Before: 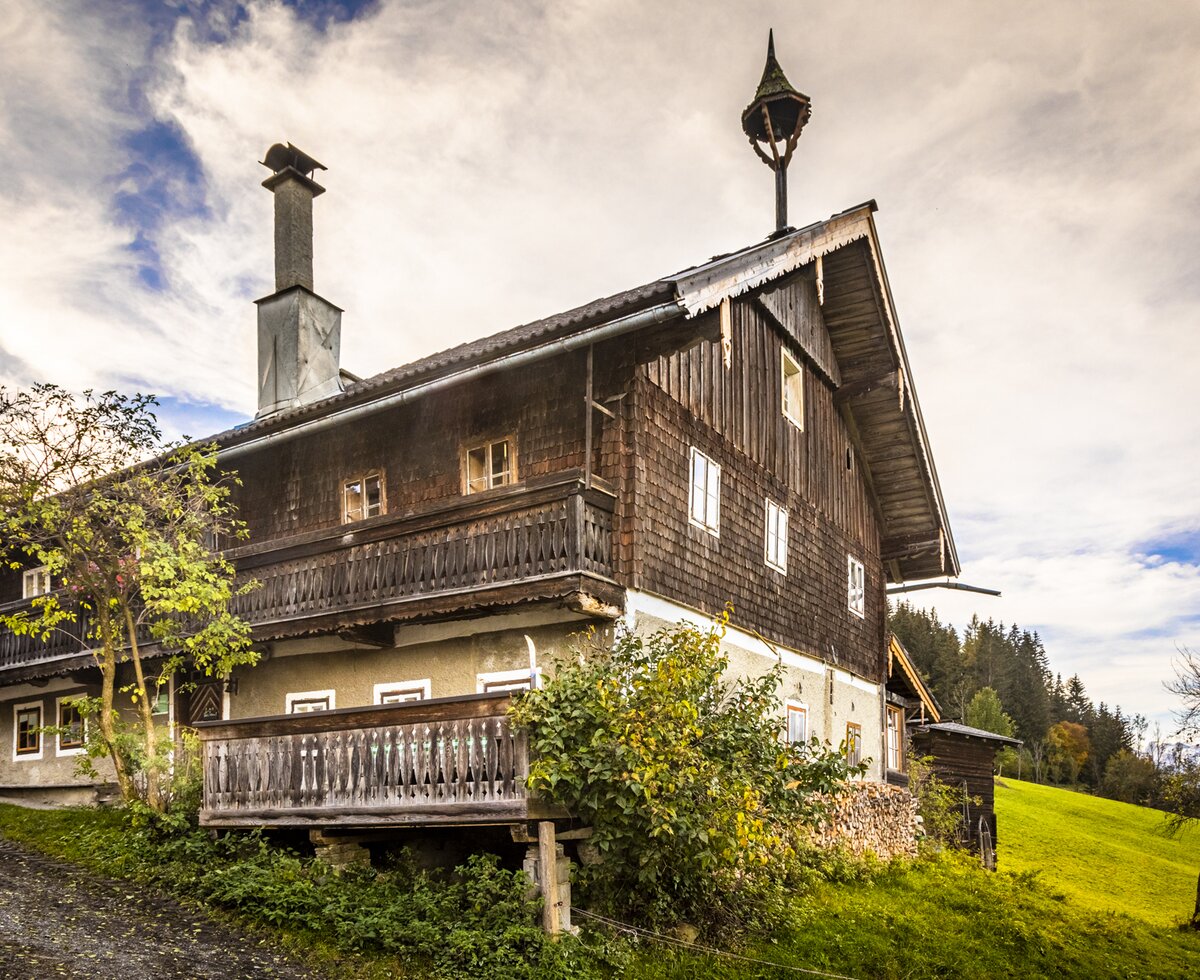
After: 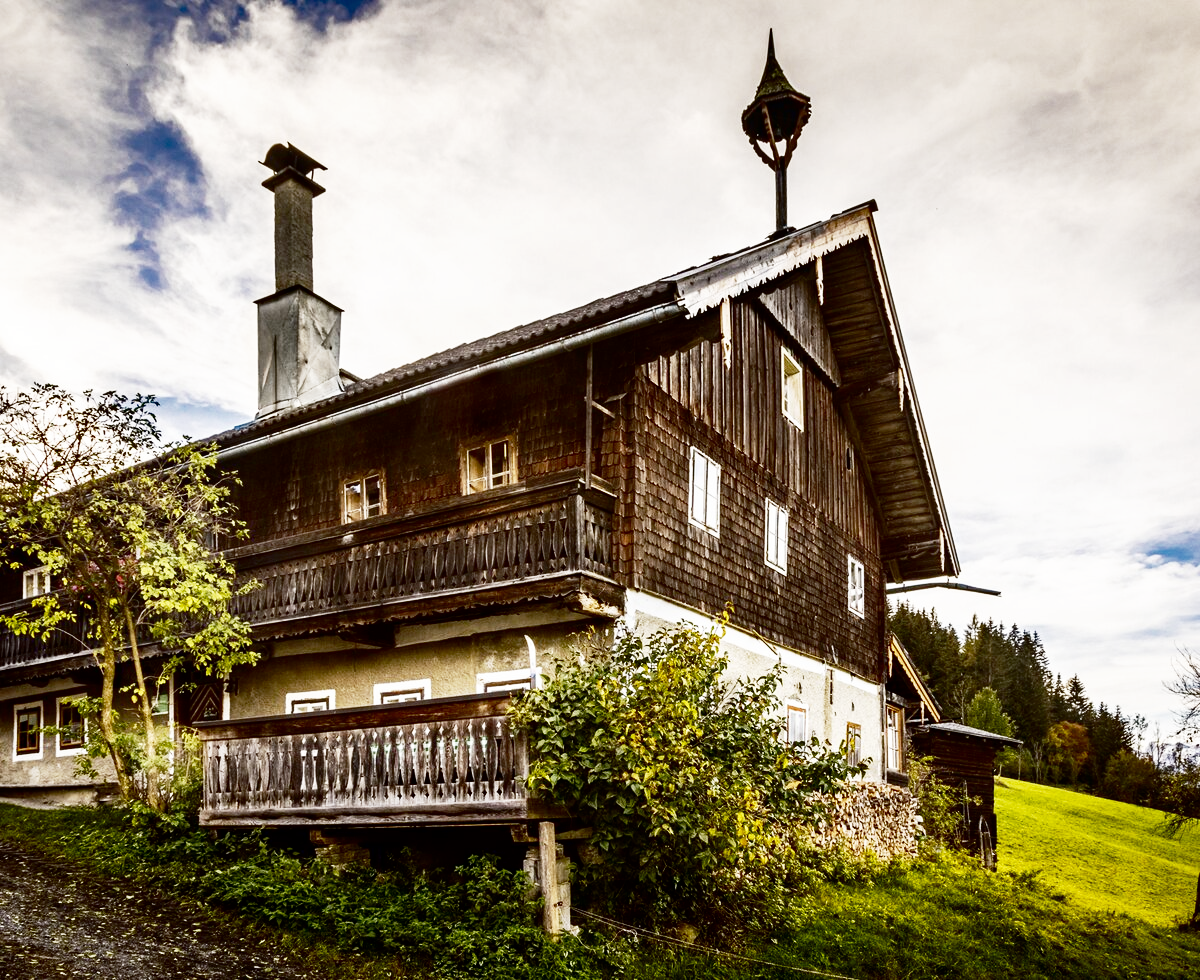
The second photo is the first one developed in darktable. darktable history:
base curve: curves: ch0 [(0, 0) (0.028, 0.03) (0.121, 0.232) (0.46, 0.748) (0.859, 0.968) (1, 1)], preserve colors none
contrast brightness saturation: brightness -0.52
